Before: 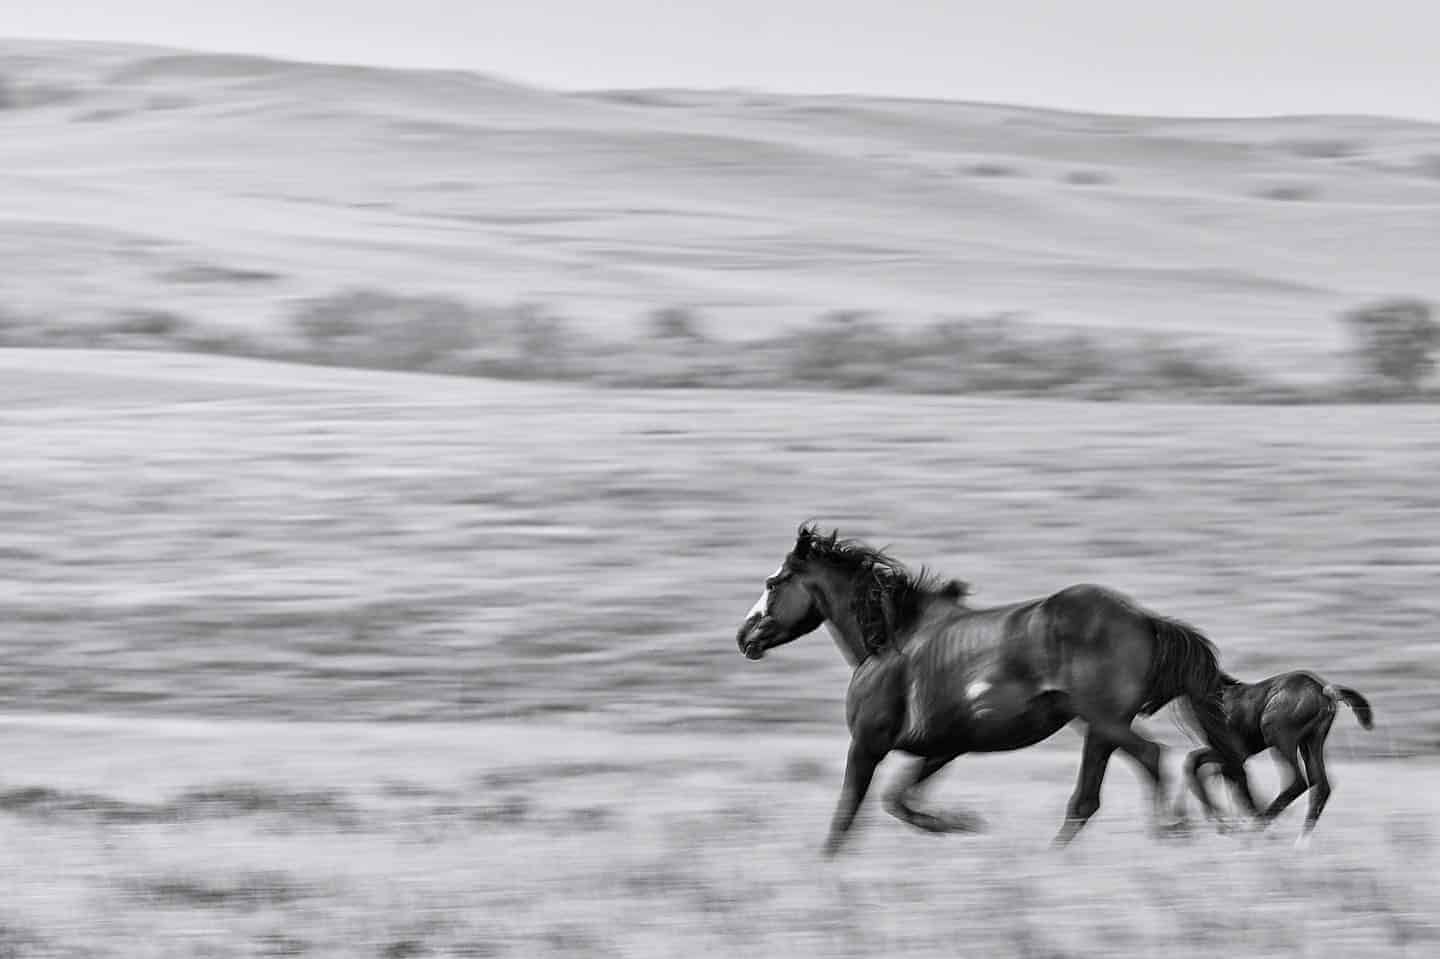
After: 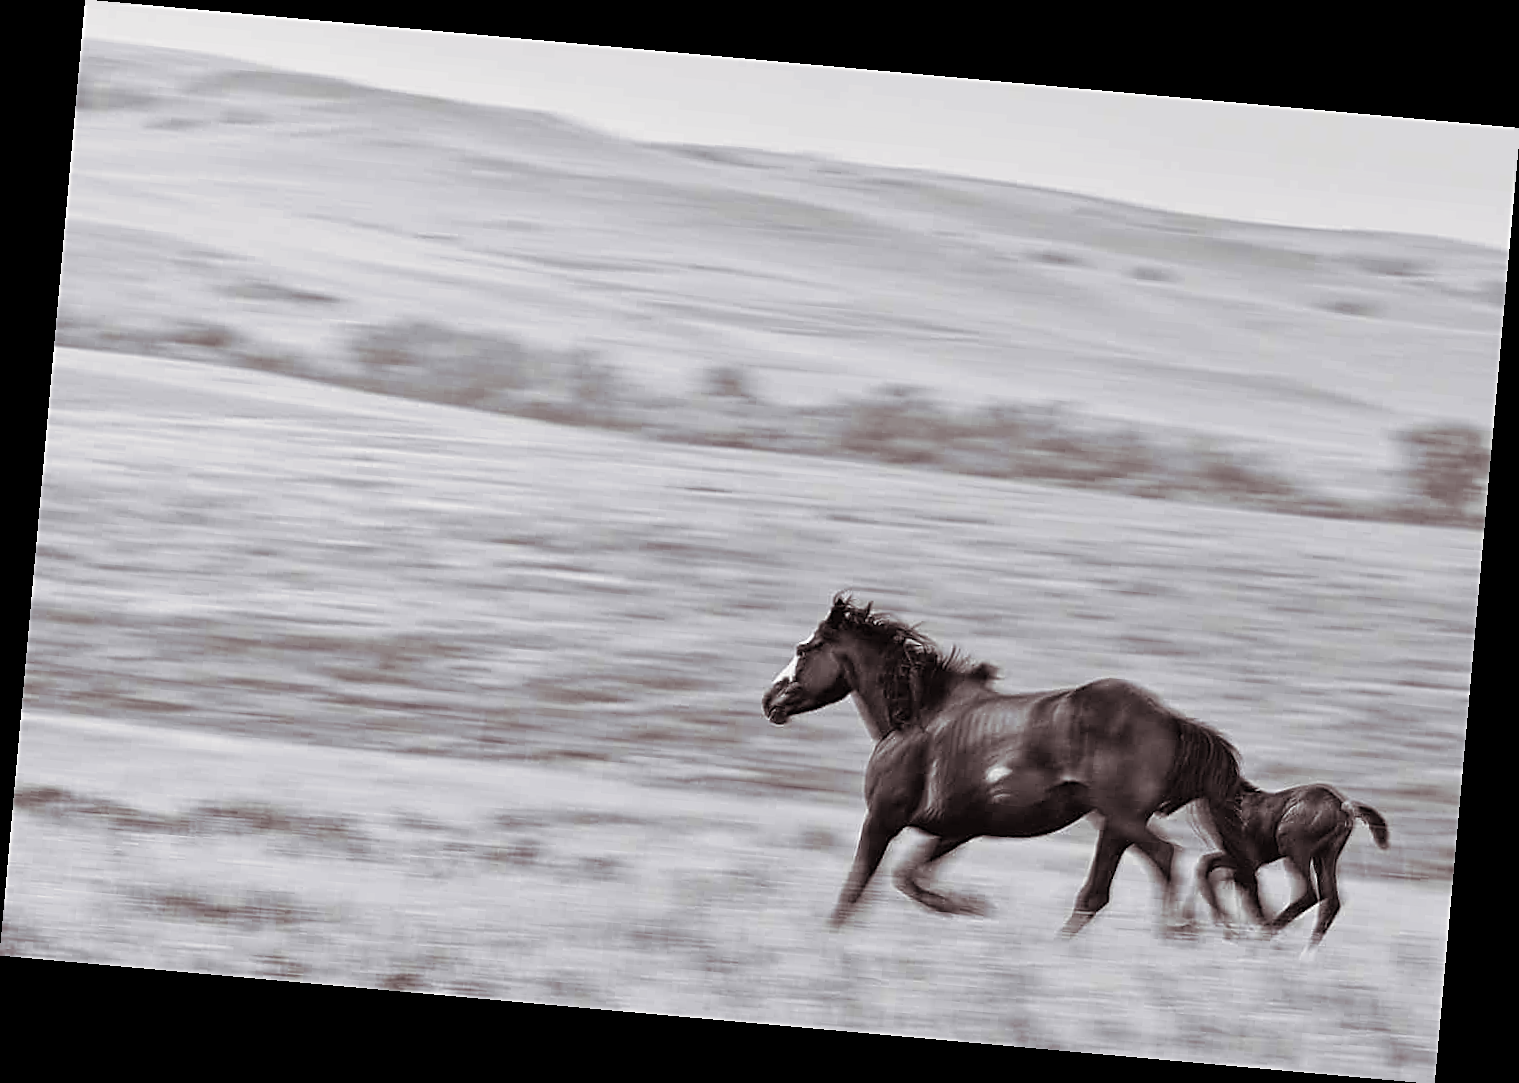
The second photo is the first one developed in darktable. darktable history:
contrast equalizer: octaves 7, y [[0.6 ×6], [0.55 ×6], [0 ×6], [0 ×6], [0 ×6]], mix -0.2
split-toning: shadows › saturation 0.24, highlights › hue 54°, highlights › saturation 0.24
sharpen: on, module defaults
rotate and perspective: rotation 5.12°, automatic cropping off
